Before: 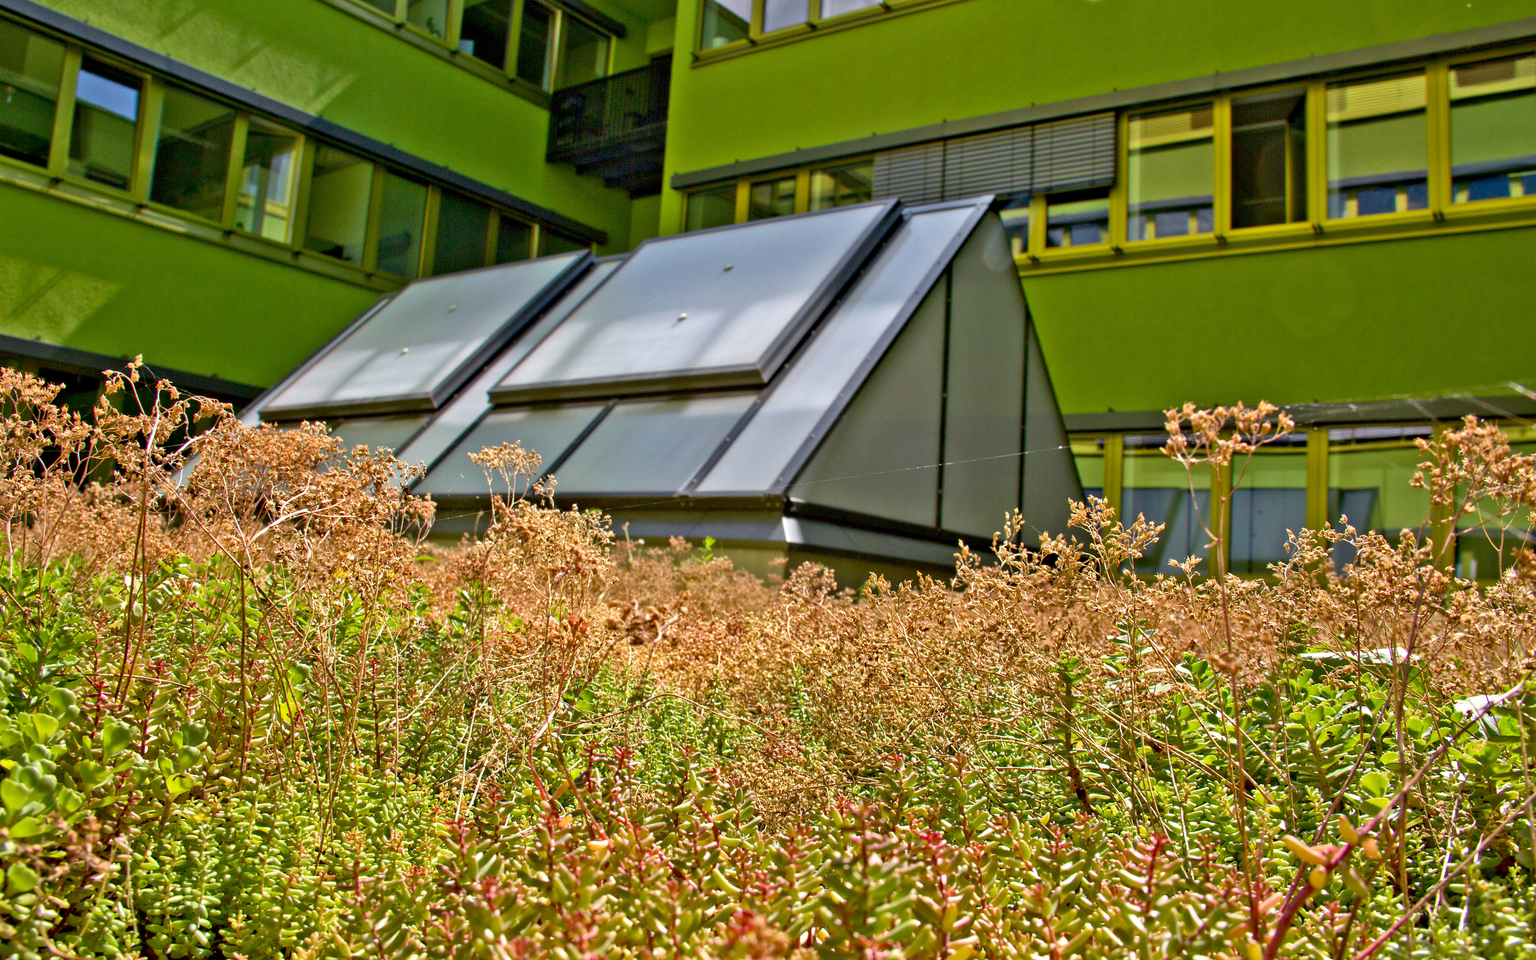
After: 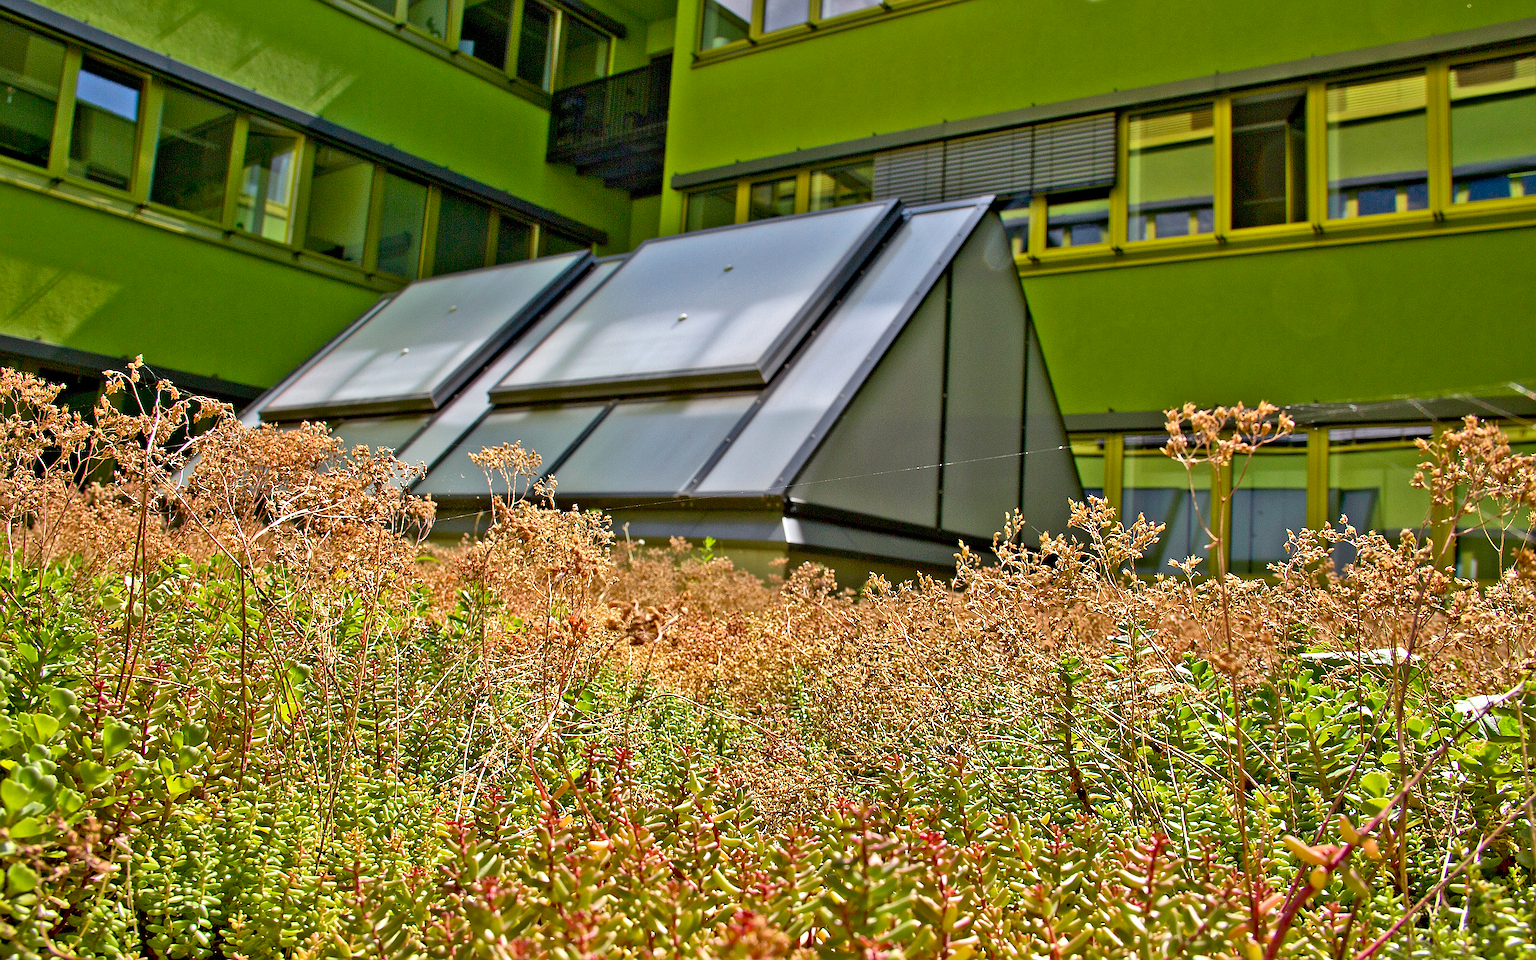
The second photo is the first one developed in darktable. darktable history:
white balance: emerald 1
sharpen: radius 1.4, amount 1.25, threshold 0.7
color balance: on, module defaults
contrast brightness saturation: contrast 0.04, saturation 0.07
